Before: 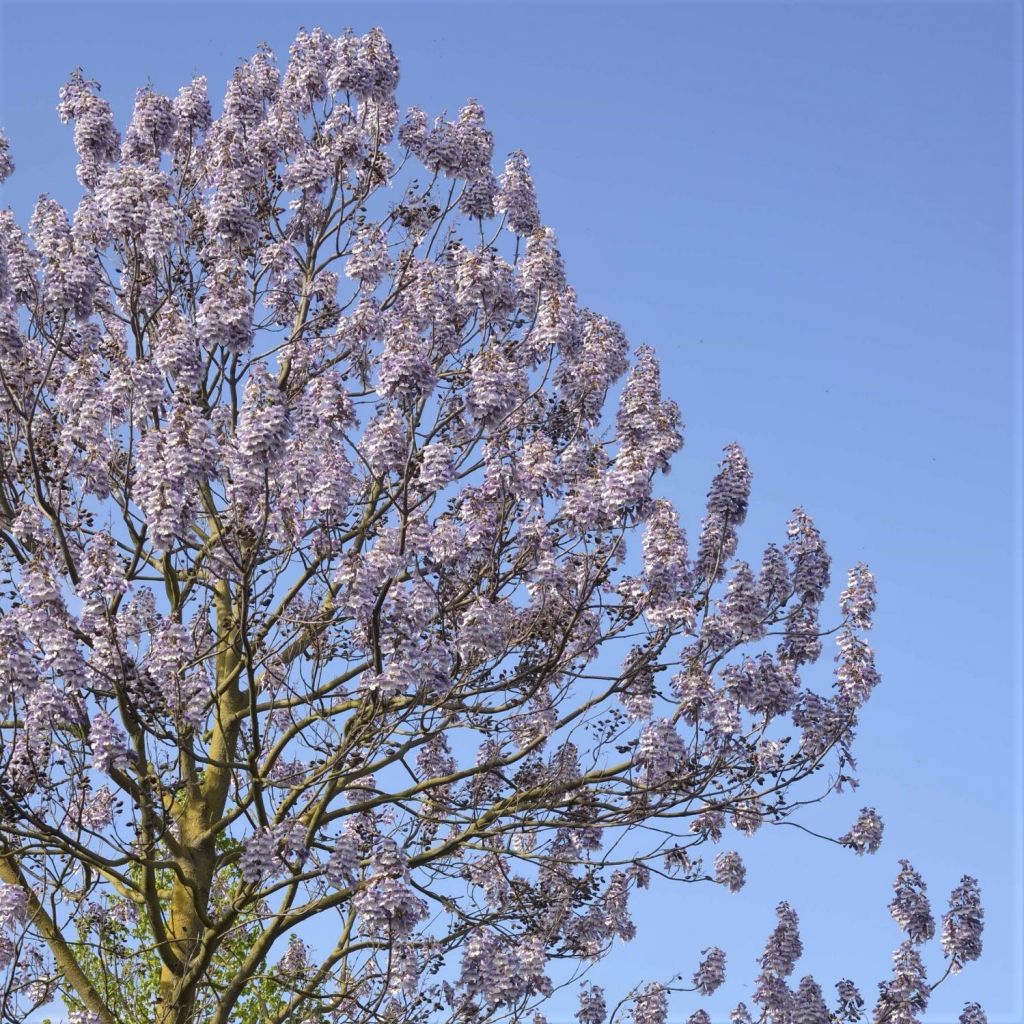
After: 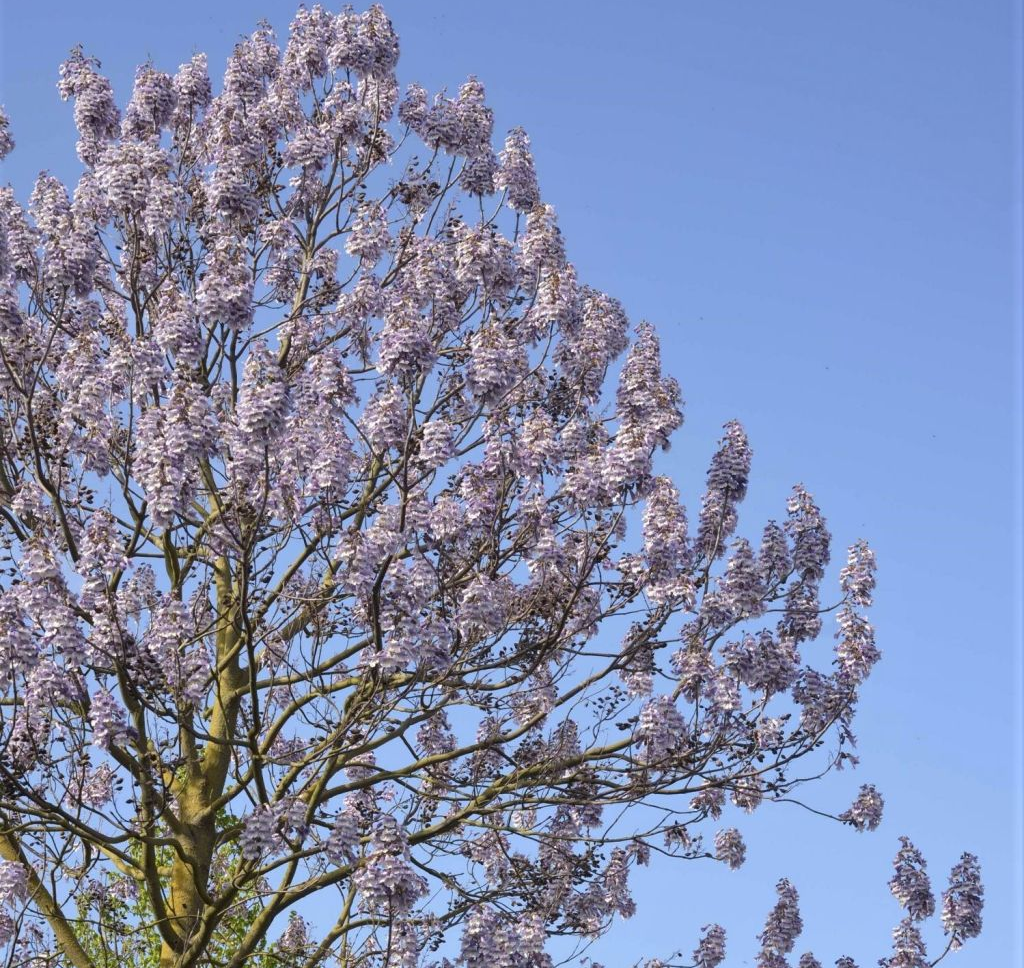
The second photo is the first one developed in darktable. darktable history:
crop and rotate: top 2.27%, bottom 3.166%
